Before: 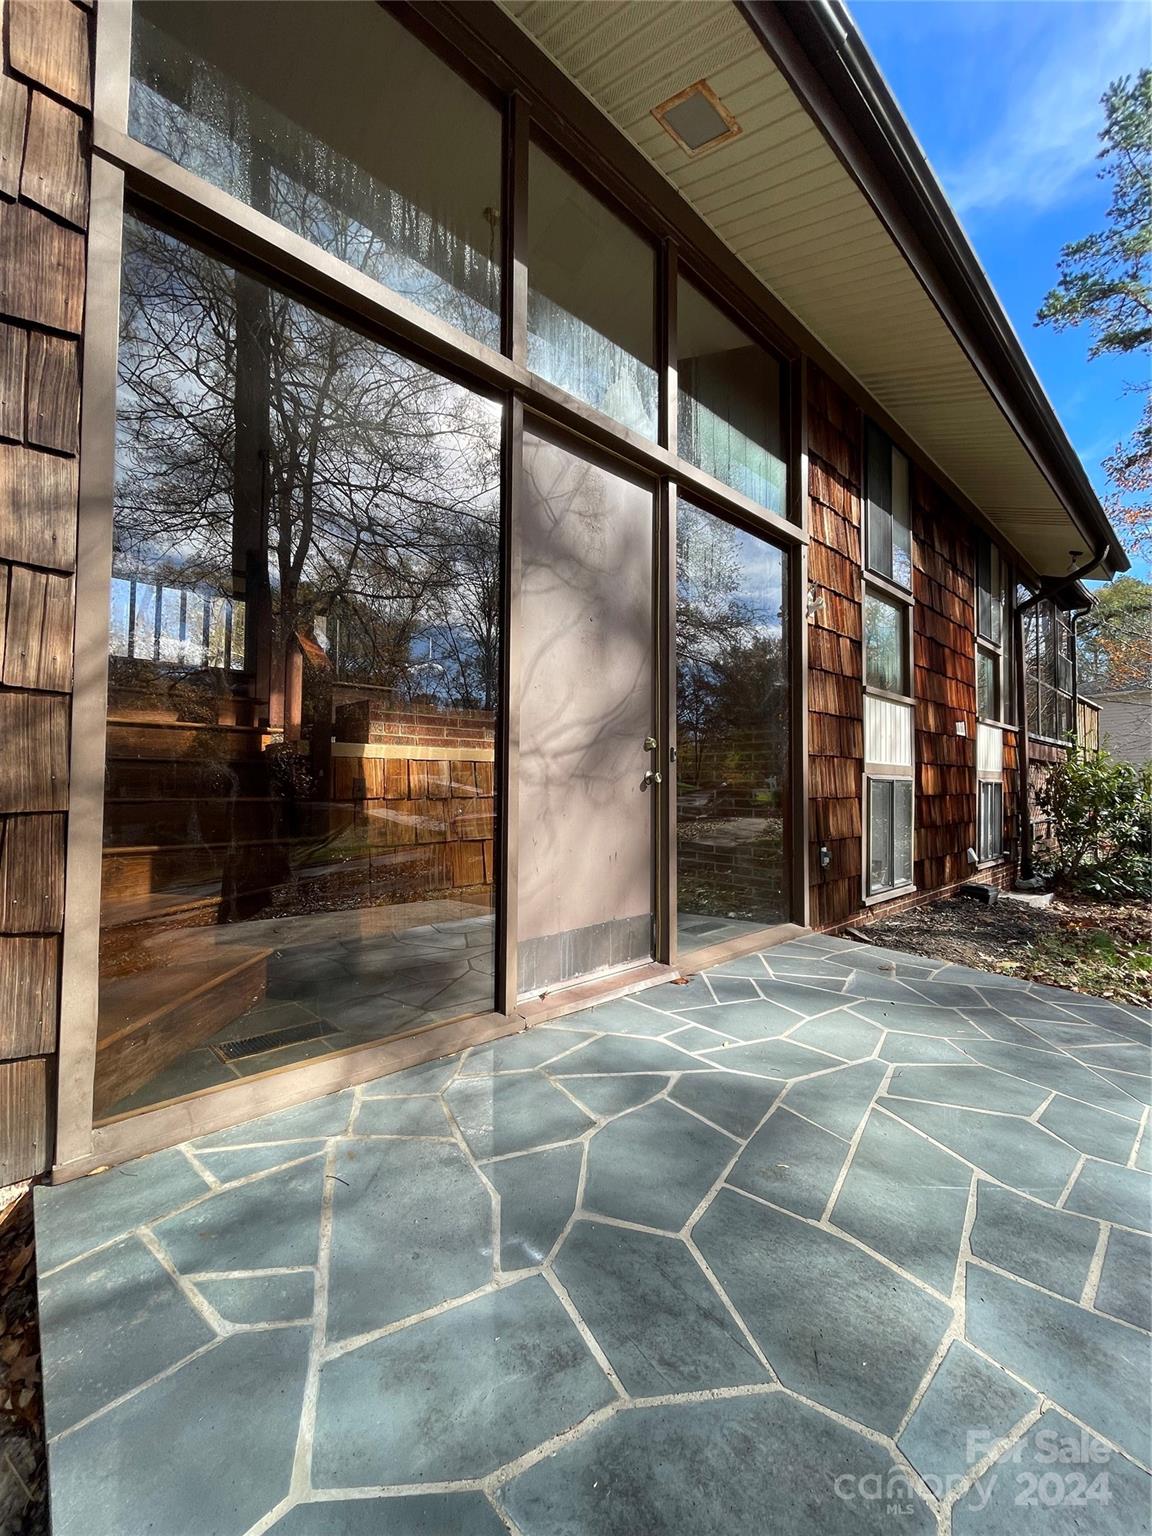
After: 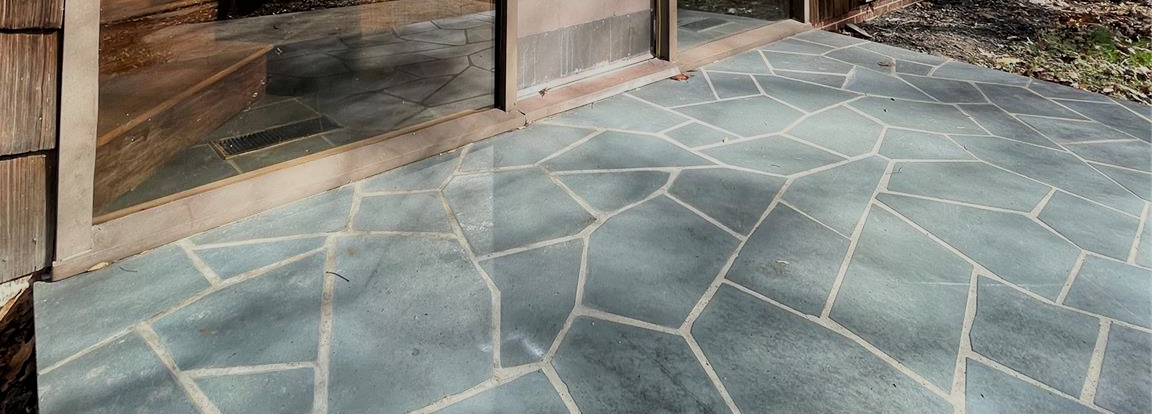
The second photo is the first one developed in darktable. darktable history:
filmic rgb: black relative exposure -7.65 EV, white relative exposure 4.56 EV, hardness 3.61
crop and rotate: top 58.856%, bottom 14.15%
